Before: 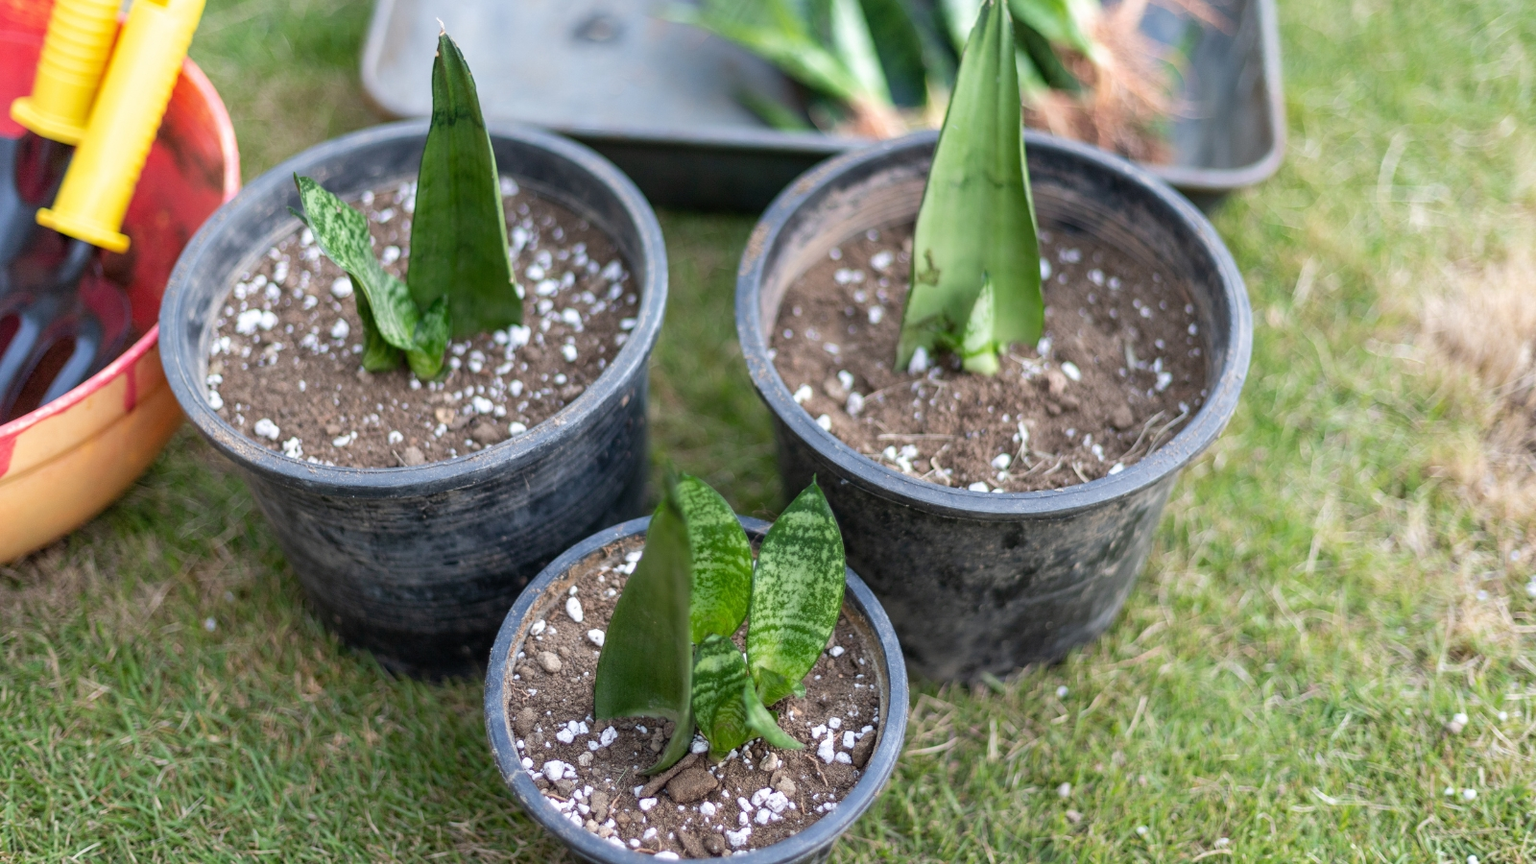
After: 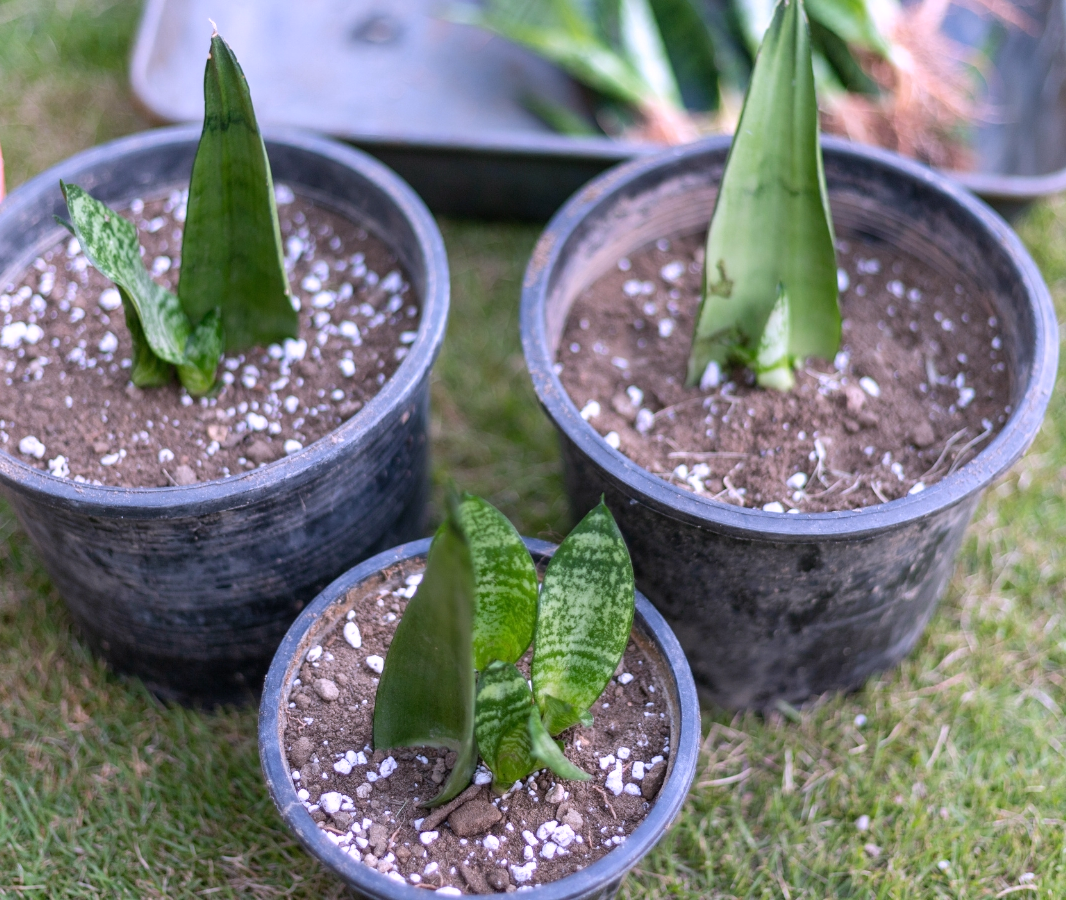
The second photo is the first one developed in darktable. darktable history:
white balance: red 1.042, blue 1.17
crop: left 15.419%, right 17.914%
